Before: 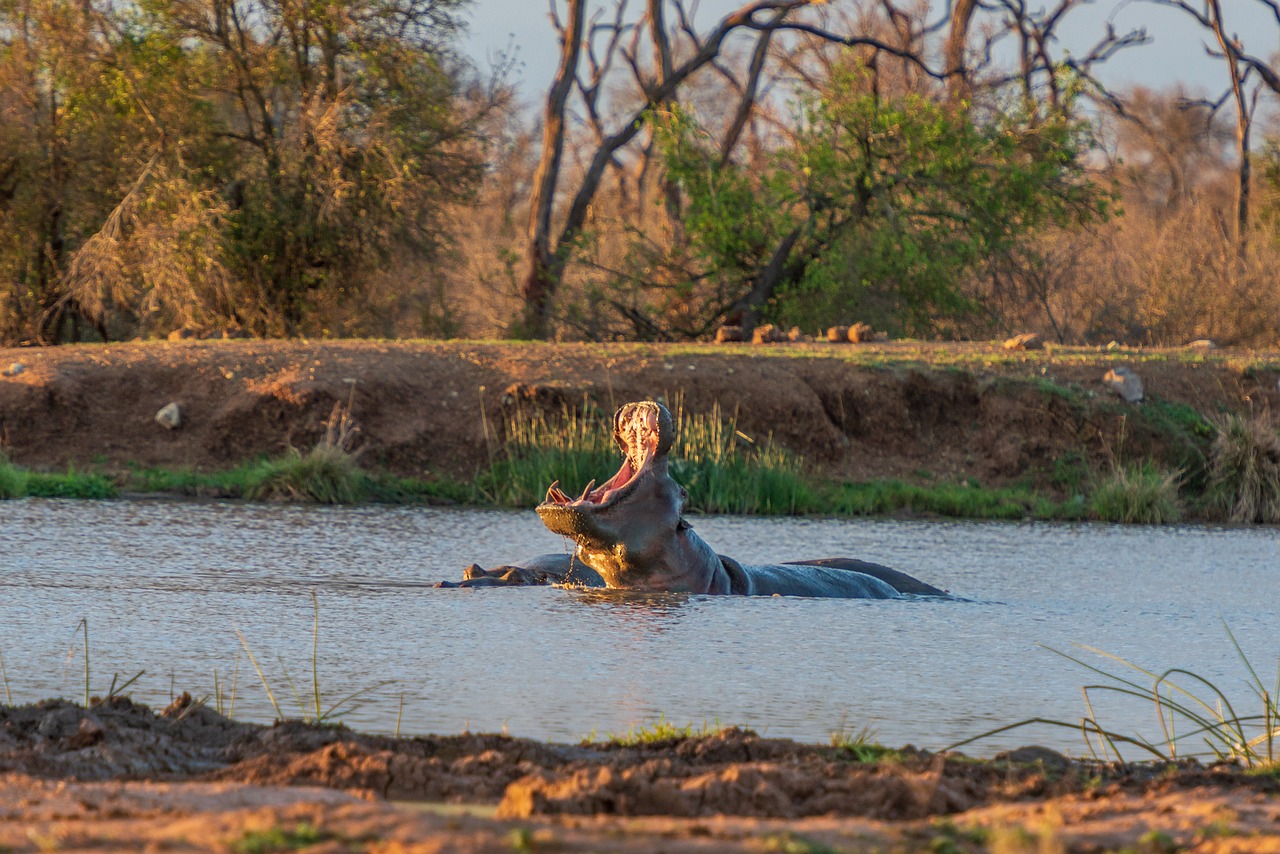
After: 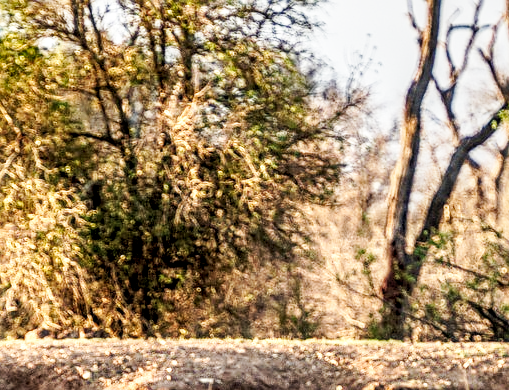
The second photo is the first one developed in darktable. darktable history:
crop and rotate: left 11.228%, top 0.091%, right 48.965%, bottom 54.164%
shadows and highlights: highlights color adjustment 0.241%, soften with gaussian
tone curve: curves: ch0 [(0, 0) (0.003, 0.003) (0.011, 0.011) (0.025, 0.026) (0.044, 0.045) (0.069, 0.087) (0.1, 0.141) (0.136, 0.202) (0.177, 0.271) (0.224, 0.357) (0.277, 0.461) (0.335, 0.583) (0.399, 0.685) (0.468, 0.782) (0.543, 0.867) (0.623, 0.927) (0.709, 0.96) (0.801, 0.975) (0.898, 0.987) (1, 1)], preserve colors none
contrast brightness saturation: contrast 0.096, saturation -0.298
sharpen: on, module defaults
filmic rgb: black relative exposure -7.22 EV, white relative exposure 5.35 EV, hardness 3.02, preserve chrominance no, color science v4 (2020)
local contrast: highlights 62%, detail 143%, midtone range 0.426
